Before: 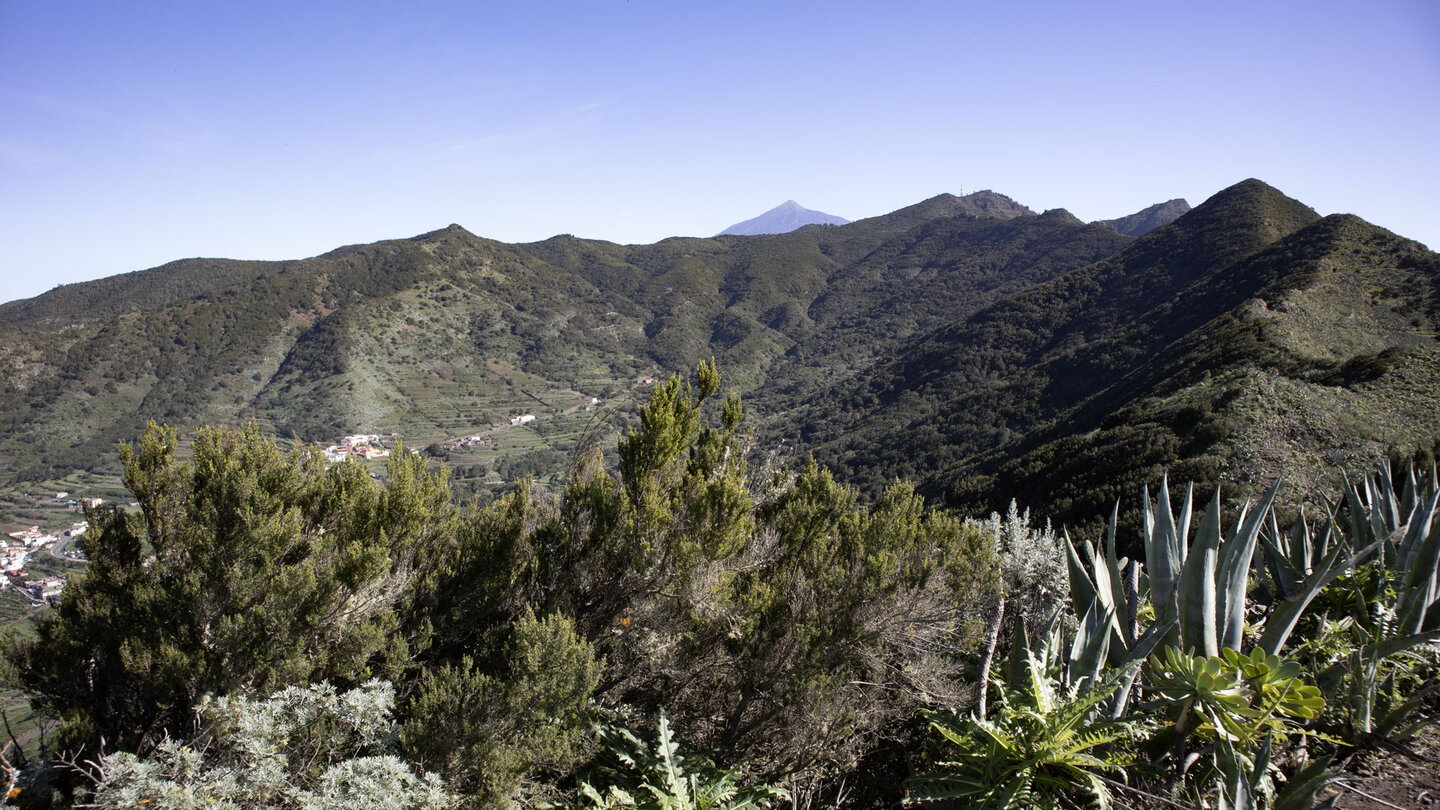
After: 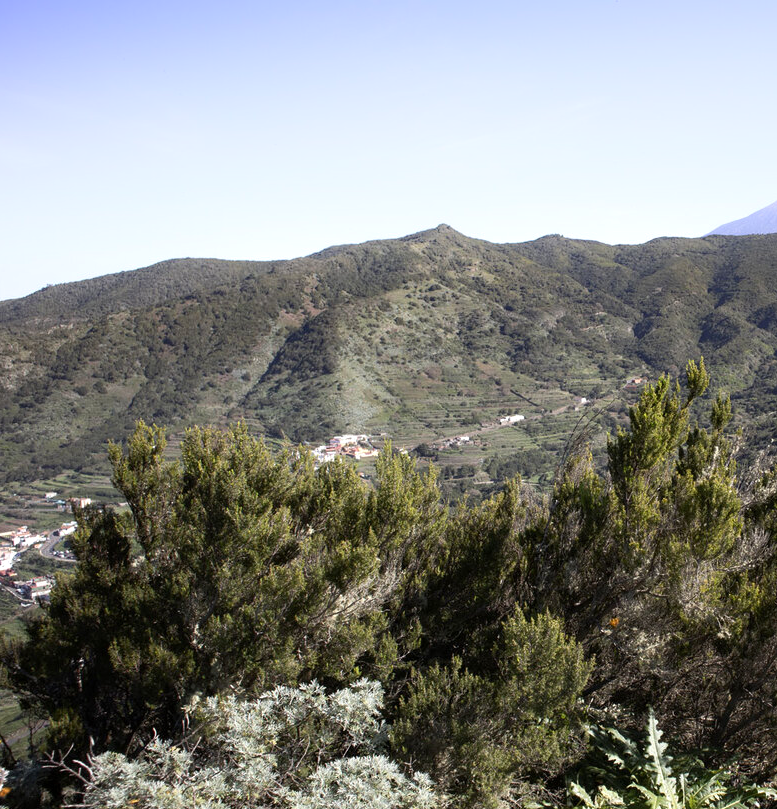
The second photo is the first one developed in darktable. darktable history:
crop: left 0.822%, right 45.188%, bottom 0.083%
shadows and highlights: shadows -55.98, highlights 86.99, soften with gaussian
exposure: exposure 0.202 EV, compensate highlight preservation false
